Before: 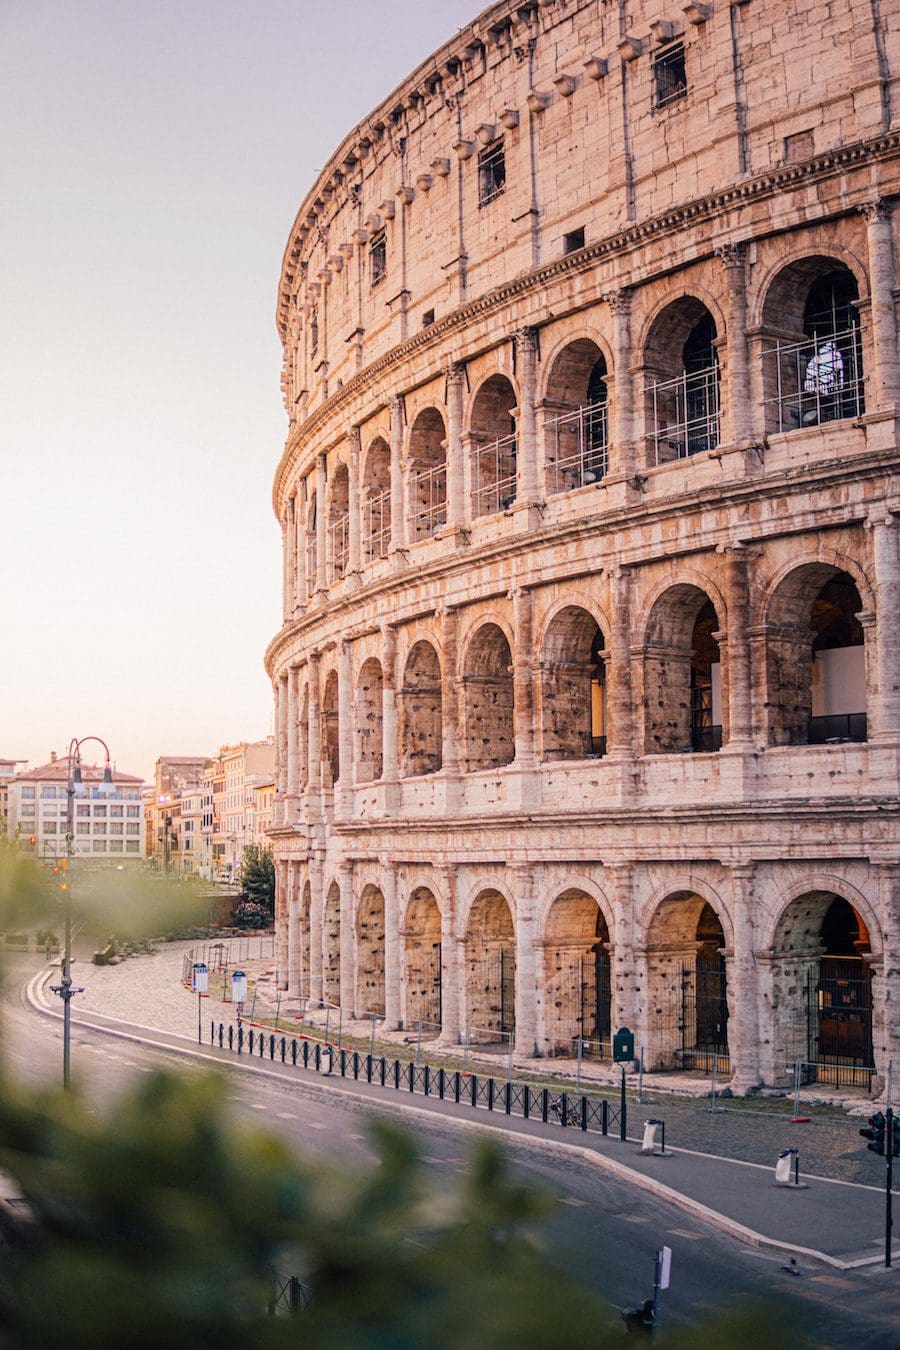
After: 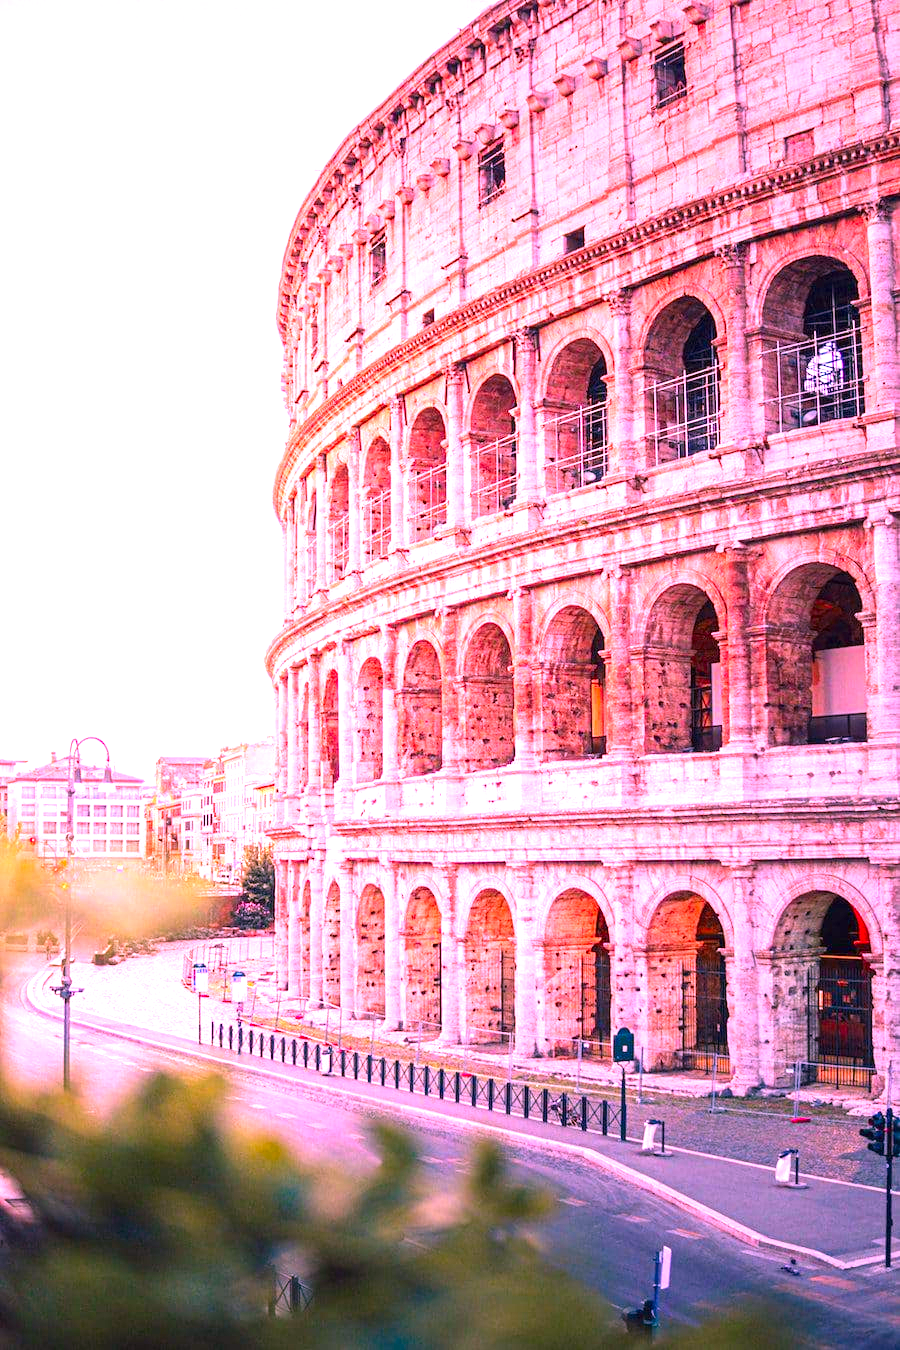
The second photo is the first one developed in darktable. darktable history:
exposure: black level correction 0, exposure 1.388 EV, compensate exposure bias true, compensate highlight preservation false
color correction: highlights a* 19.5, highlights b* -11.53, saturation 1.69
